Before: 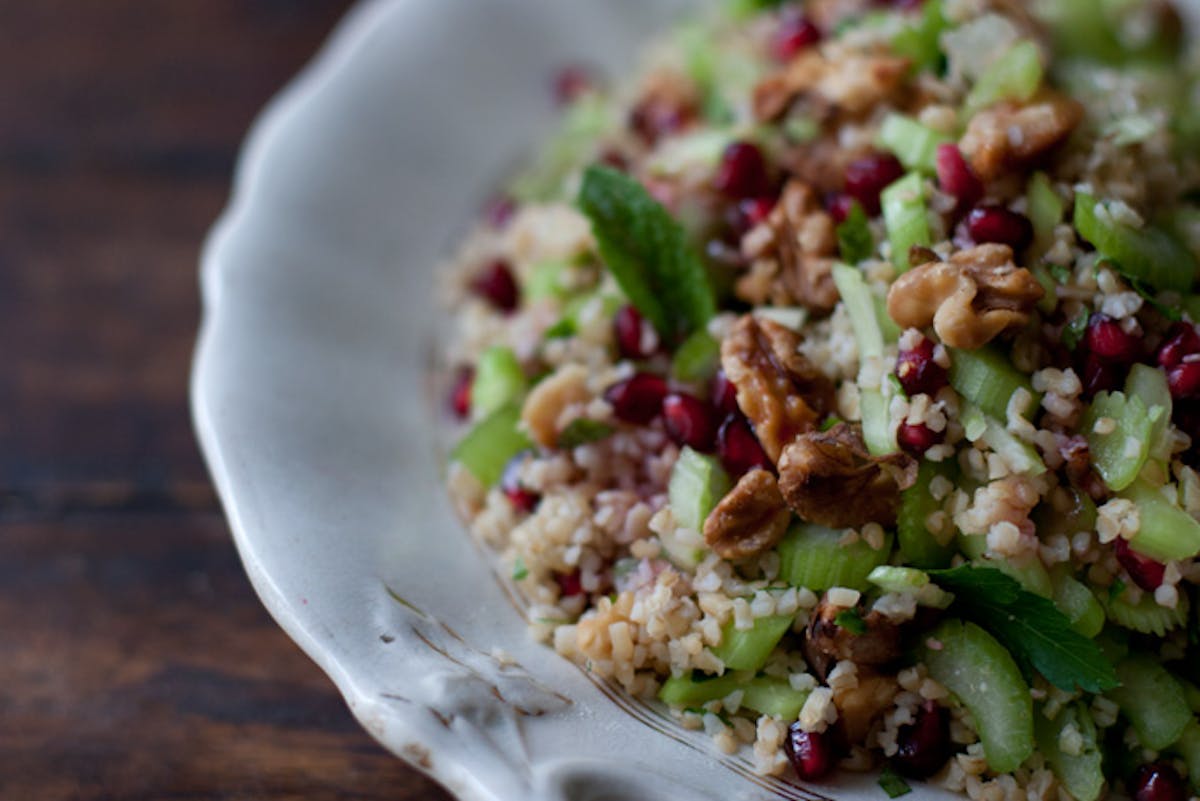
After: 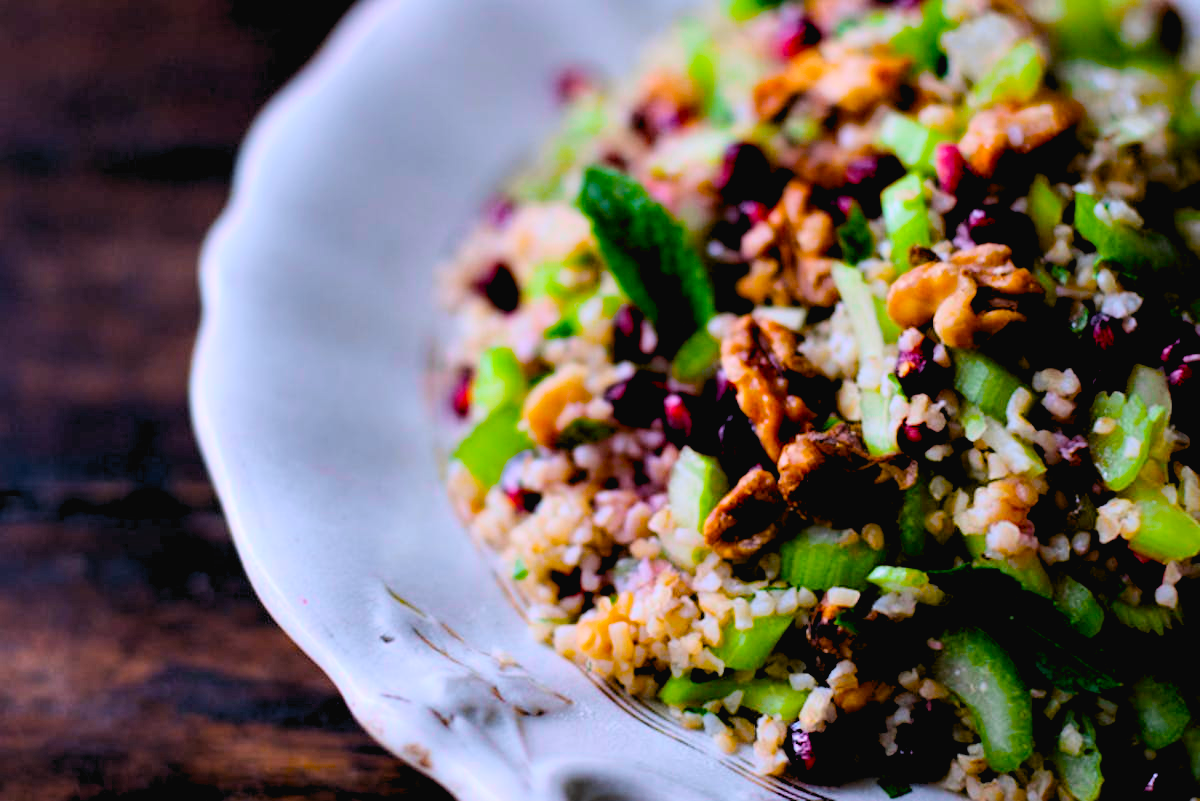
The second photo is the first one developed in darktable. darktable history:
tone curve: curves: ch0 [(0, 0.023) (0.103, 0.087) (0.277, 0.28) (0.46, 0.554) (0.569, 0.68) (0.735, 0.843) (0.994, 0.984)]; ch1 [(0, 0) (0.324, 0.285) (0.456, 0.438) (0.488, 0.497) (0.512, 0.503) (0.535, 0.535) (0.599, 0.606) (0.715, 0.738) (1, 1)]; ch2 [(0, 0) (0.369, 0.388) (0.449, 0.431) (0.478, 0.471) (0.502, 0.503) (0.55, 0.553) (0.603, 0.602) (0.656, 0.713) (1, 1)], color space Lab, independent channels, preserve colors none
white balance: red 1.05, blue 1.072
color balance: input saturation 134.34%, contrast -10.04%, contrast fulcrum 19.67%, output saturation 133.51%
rgb levels: levels [[0.029, 0.461, 0.922], [0, 0.5, 1], [0, 0.5, 1]]
